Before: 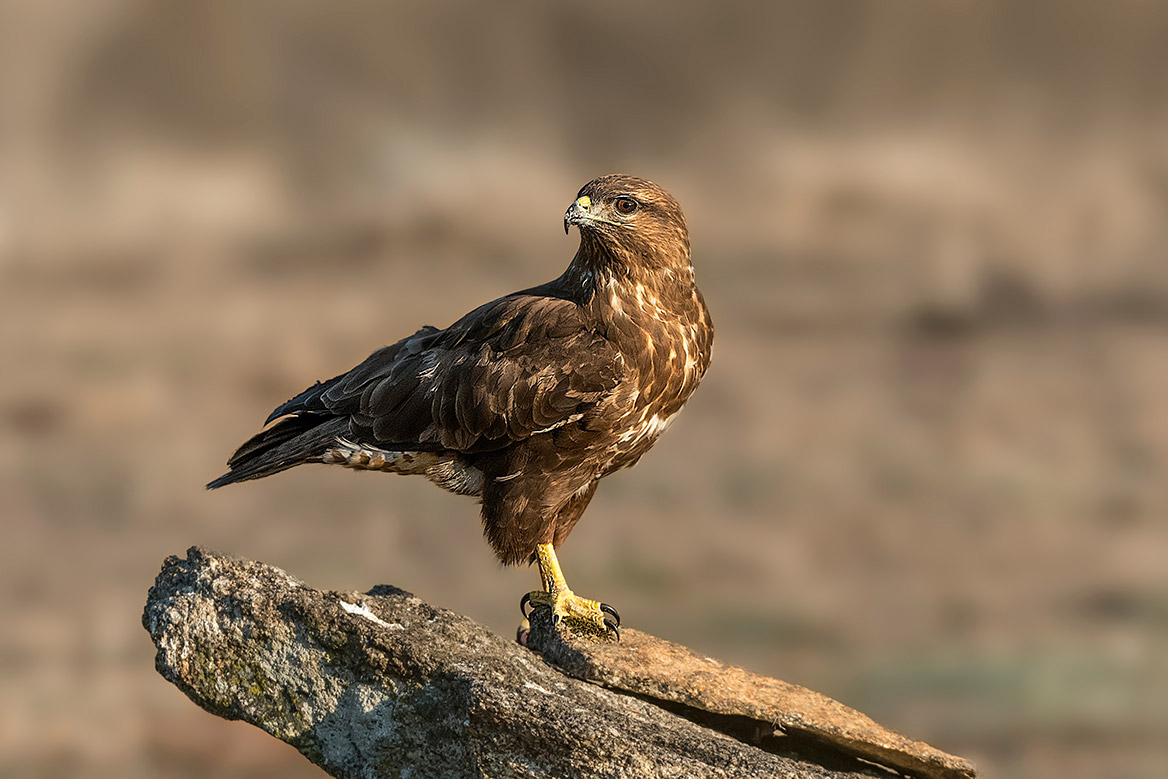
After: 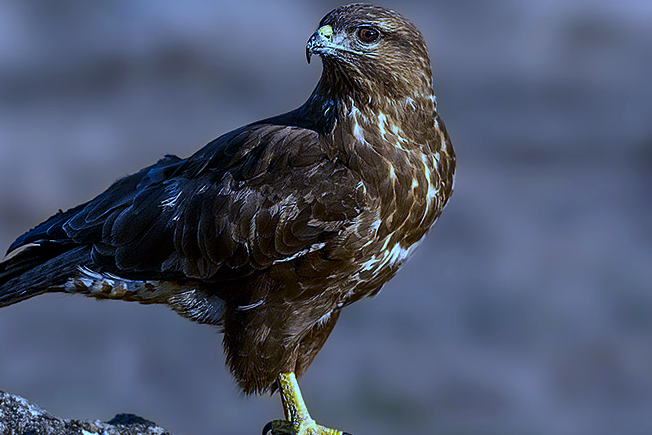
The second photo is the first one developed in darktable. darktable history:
white balance: red 0.766, blue 1.537
crop and rotate: left 22.13%, top 22.054%, right 22.026%, bottom 22.102%
contrast brightness saturation: brightness -0.2, saturation 0.08
